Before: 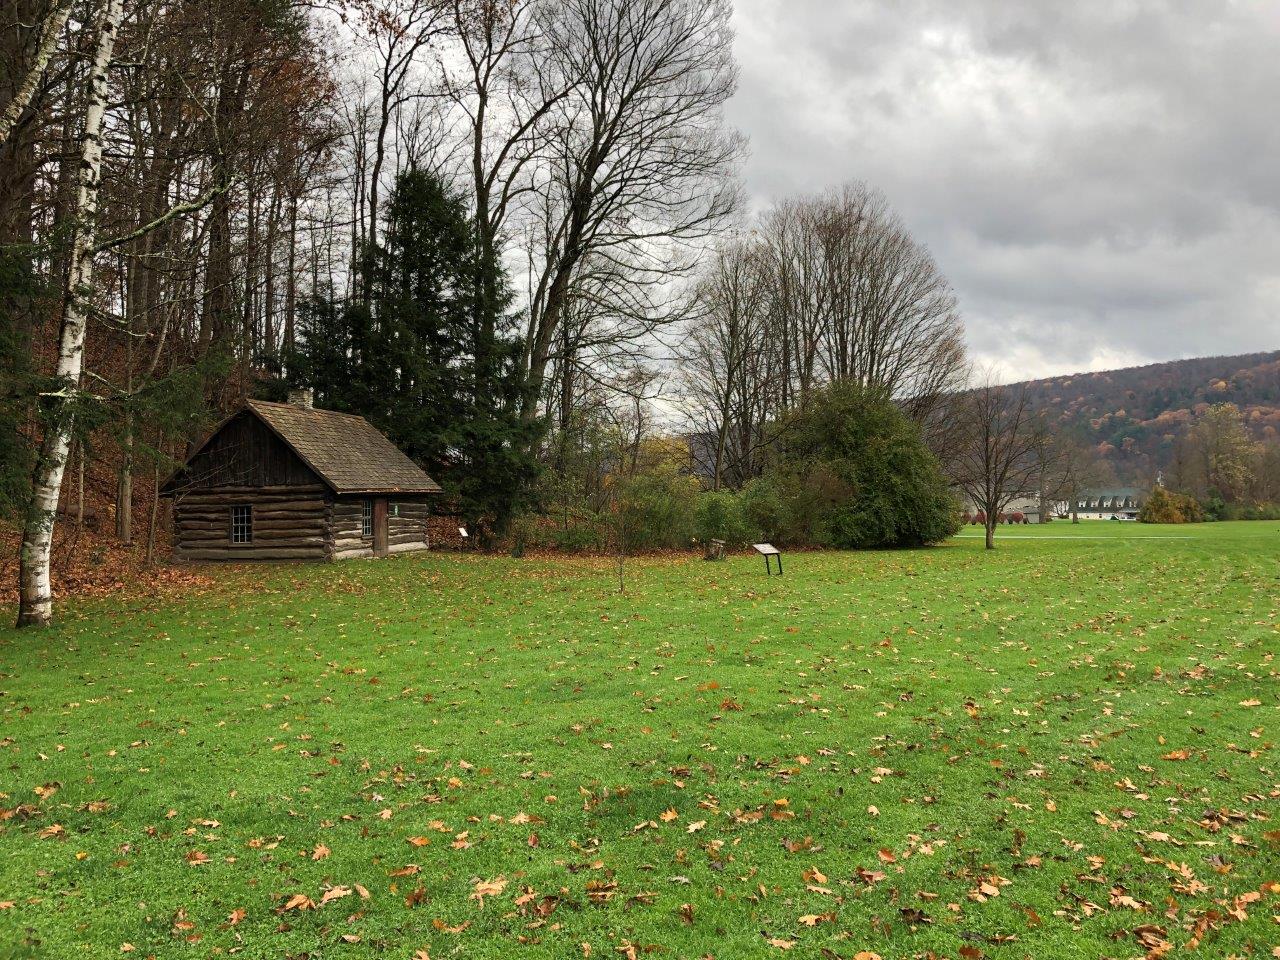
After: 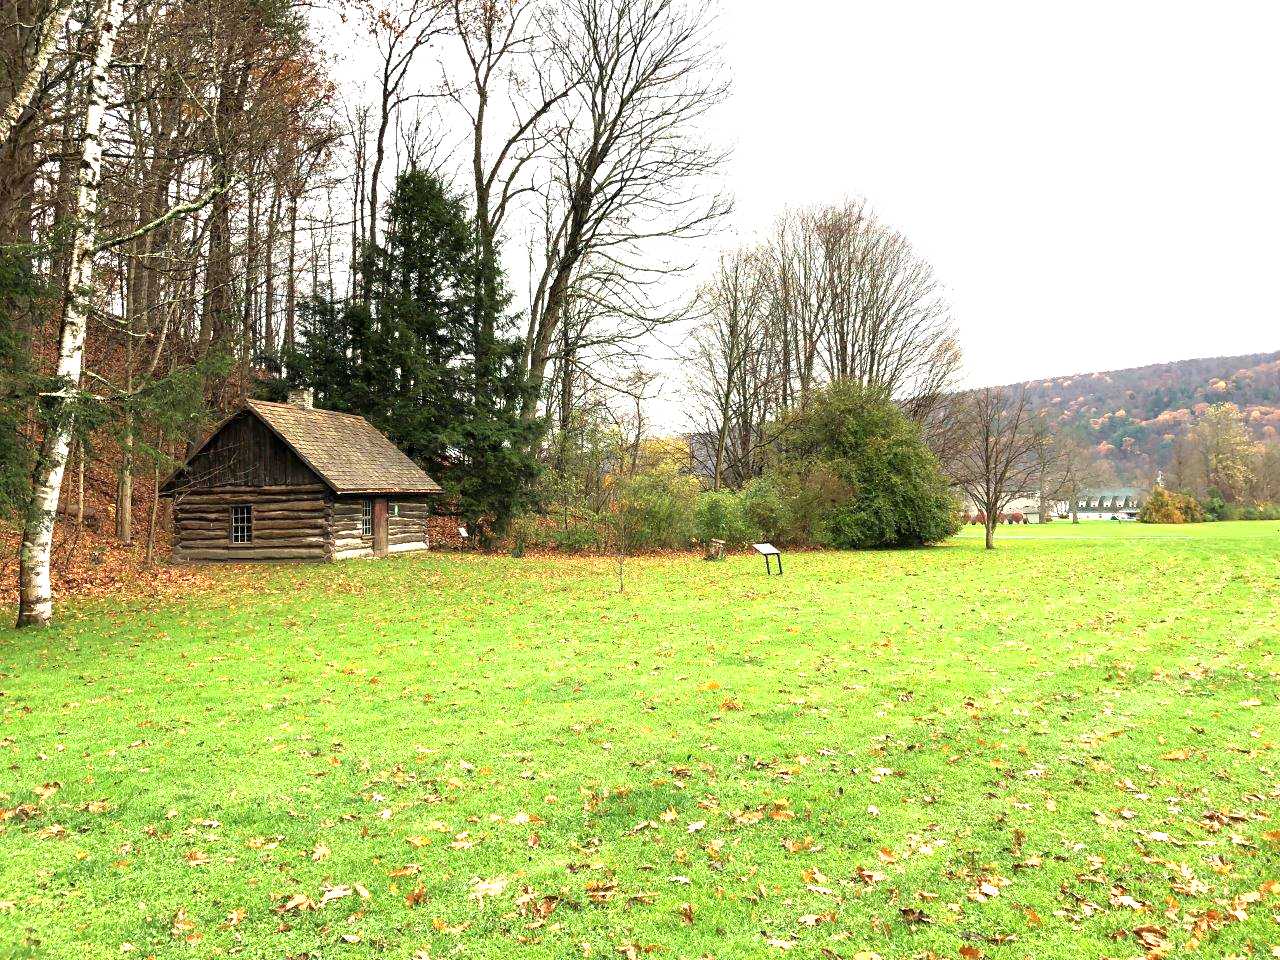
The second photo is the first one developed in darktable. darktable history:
exposure: black level correction 0.001, exposure 1.728 EV, compensate highlight preservation false
